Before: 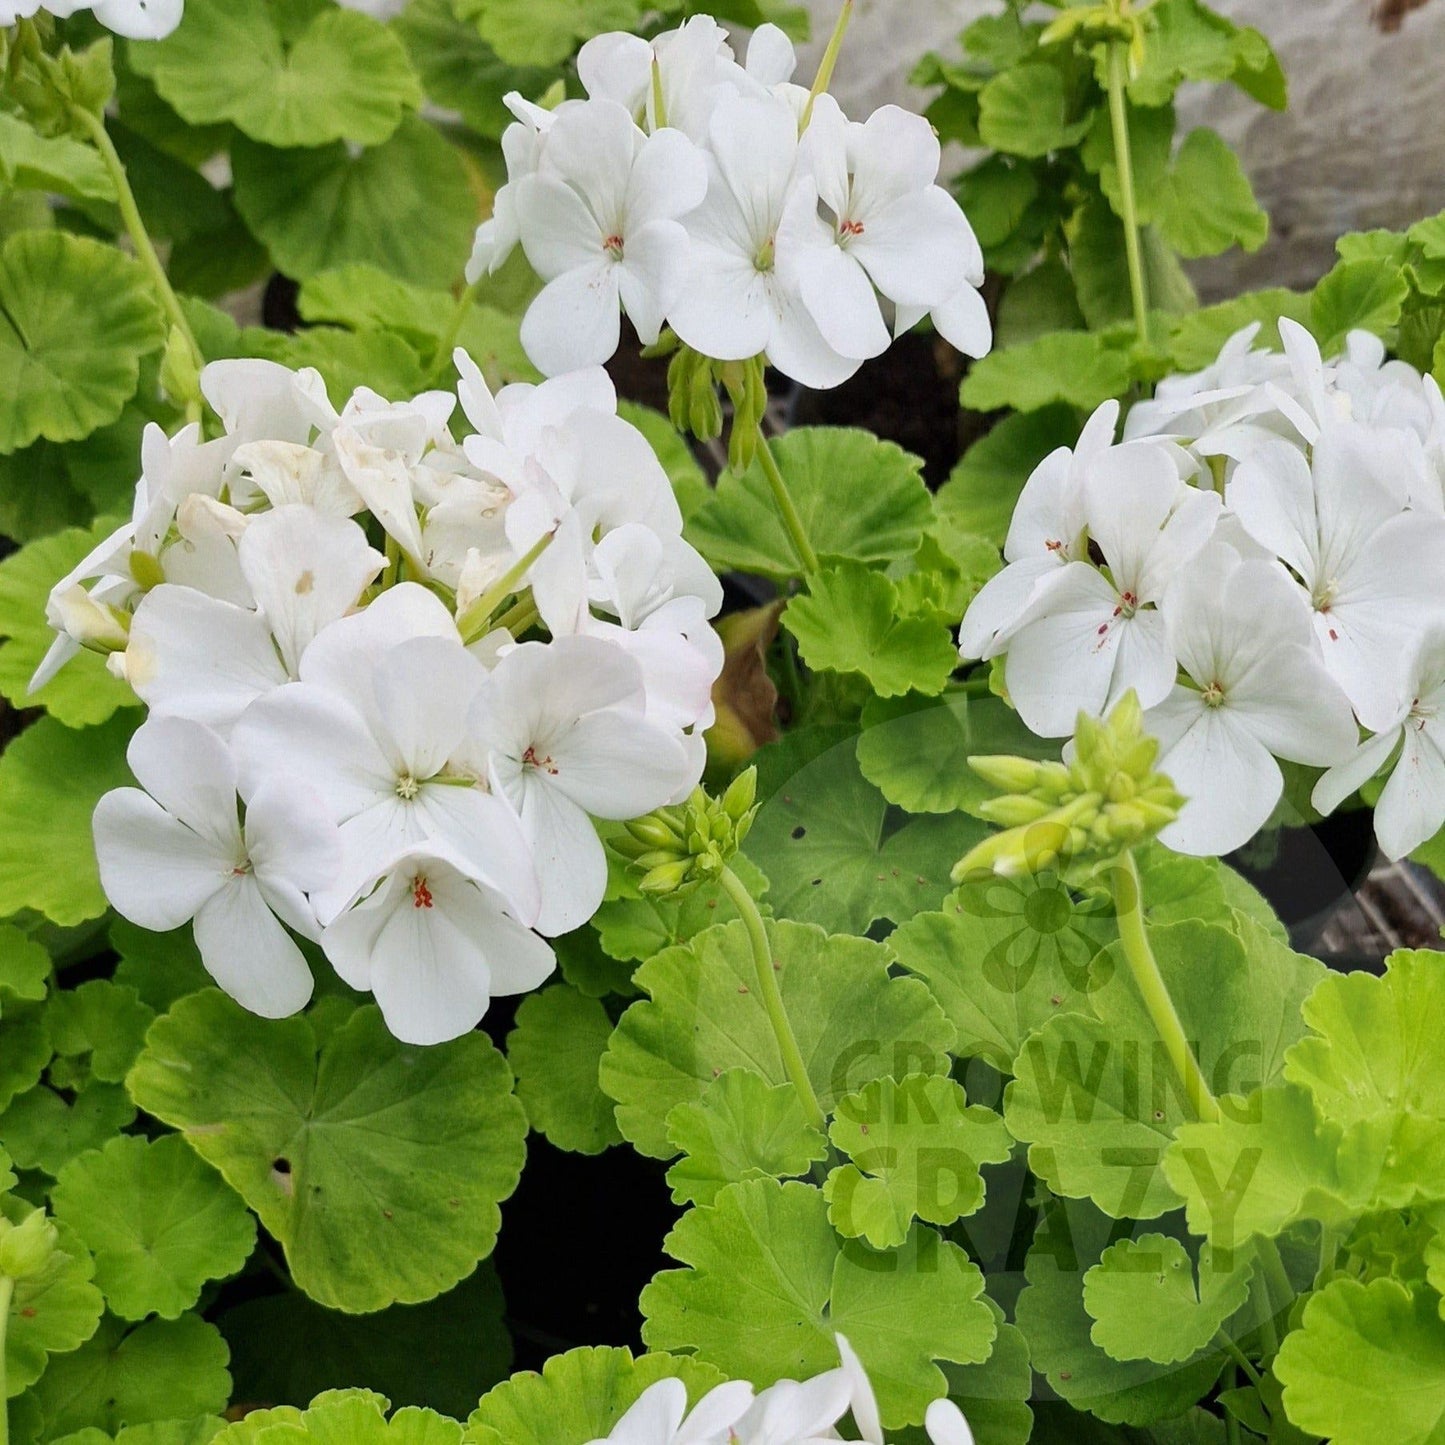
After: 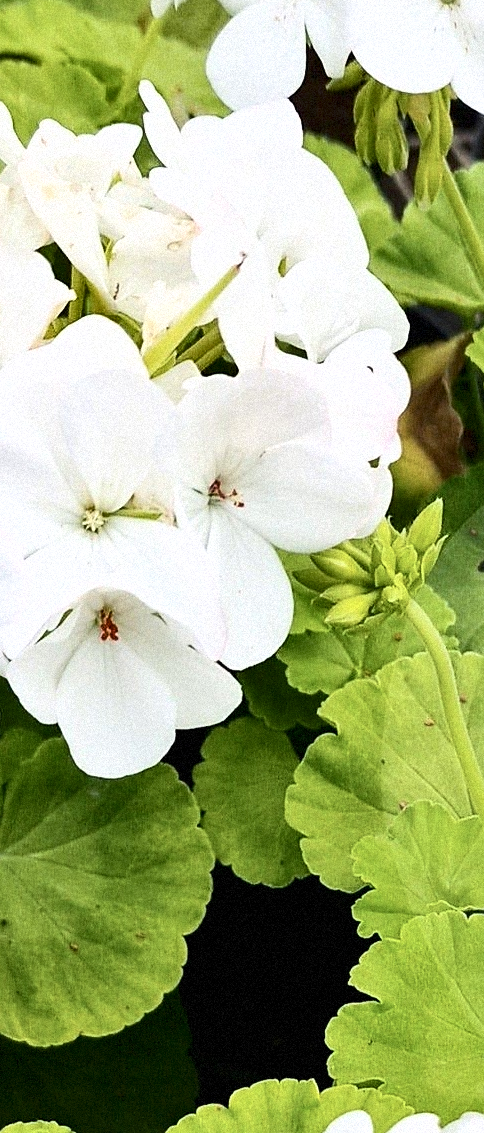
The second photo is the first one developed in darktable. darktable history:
sharpen: radius 1.864, amount 0.398, threshold 1.271
grain: mid-tones bias 0%
crop and rotate: left 21.77%, top 18.528%, right 44.676%, bottom 2.997%
contrast brightness saturation: contrast 0.25, saturation -0.31
color balance rgb: perceptual saturation grading › global saturation 25%, global vibrance 20%
shadows and highlights: shadows 29.61, highlights -30.47, low approximation 0.01, soften with gaussian
exposure: black level correction 0.001, exposure 0.5 EV, compensate exposure bias true, compensate highlight preservation false
